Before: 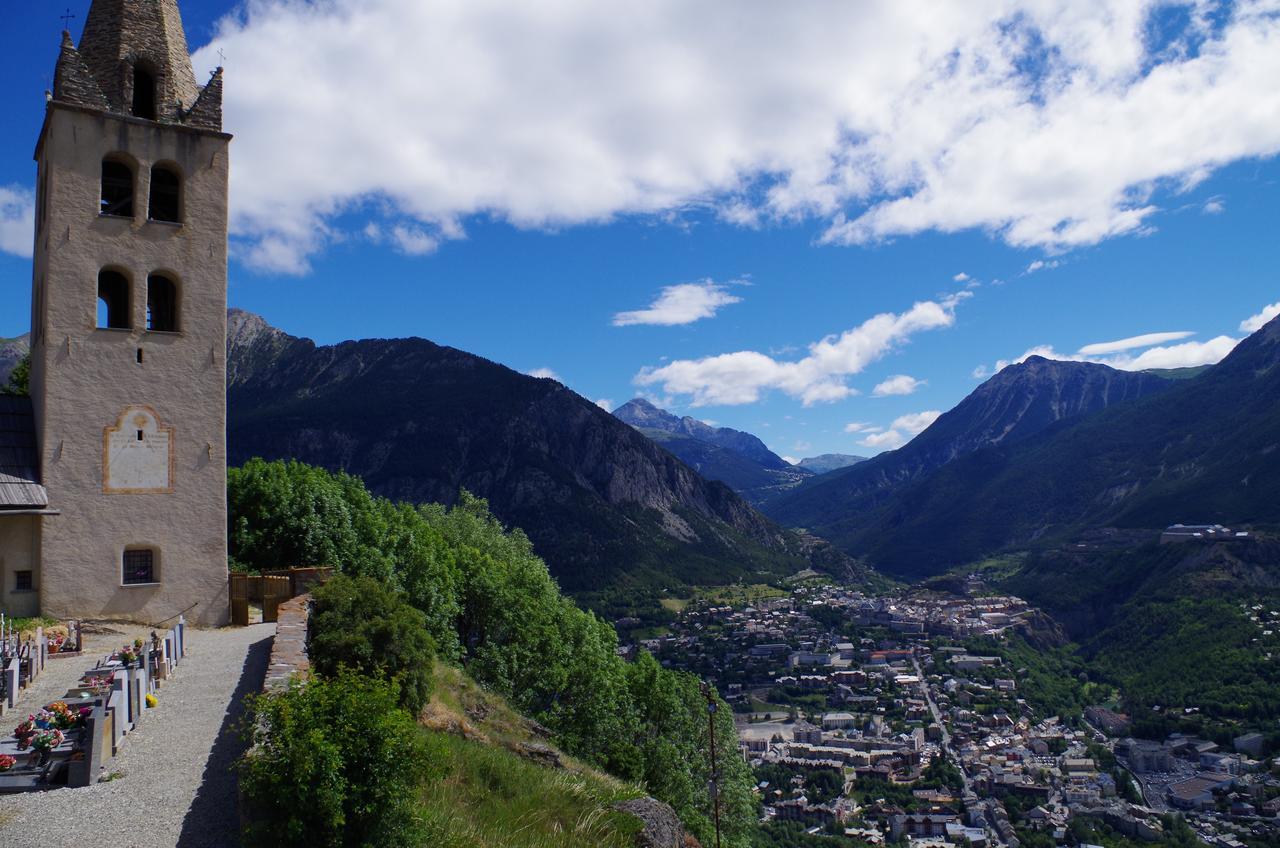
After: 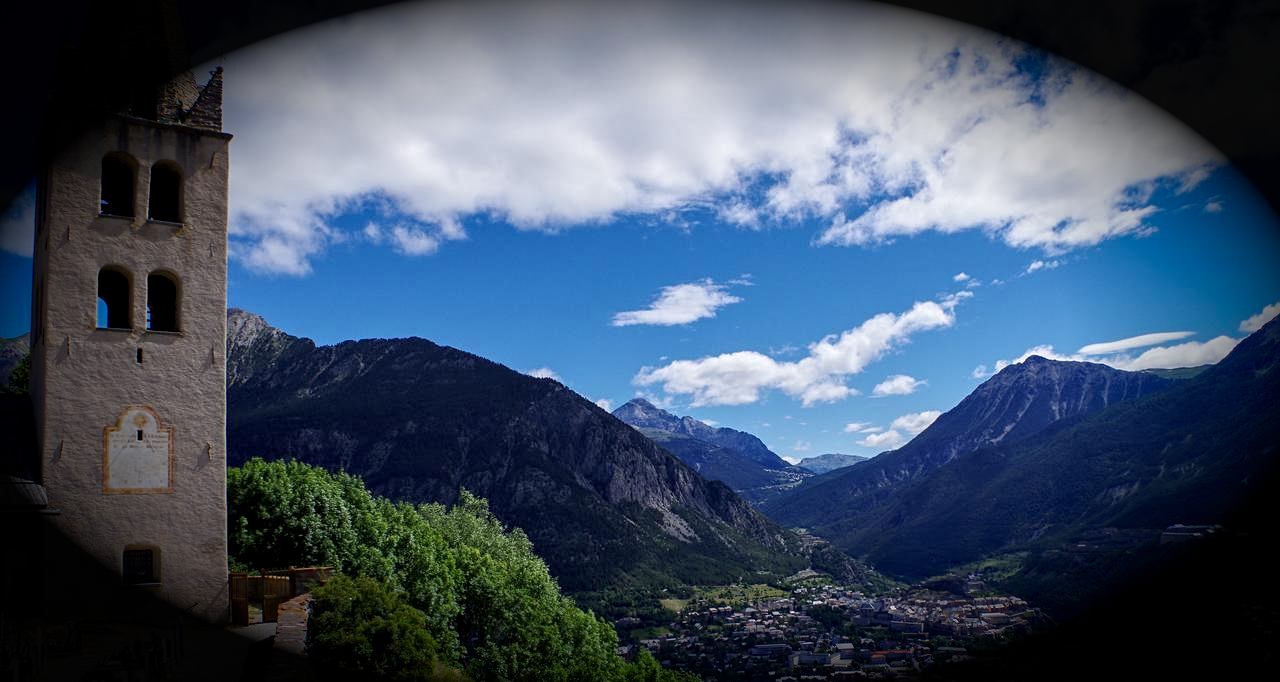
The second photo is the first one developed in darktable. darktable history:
vignetting: fall-off start 66.76%, fall-off radius 39.84%, brightness -0.997, saturation 0.491, automatic ratio true, width/height ratio 0.668
sharpen: amount 0.213
local contrast: on, module defaults
contrast equalizer: octaves 7, y [[0.5, 0.501, 0.532, 0.538, 0.54, 0.541], [0.5 ×6], [0.5 ×6], [0 ×6], [0 ×6]]
crop: bottom 19.53%
